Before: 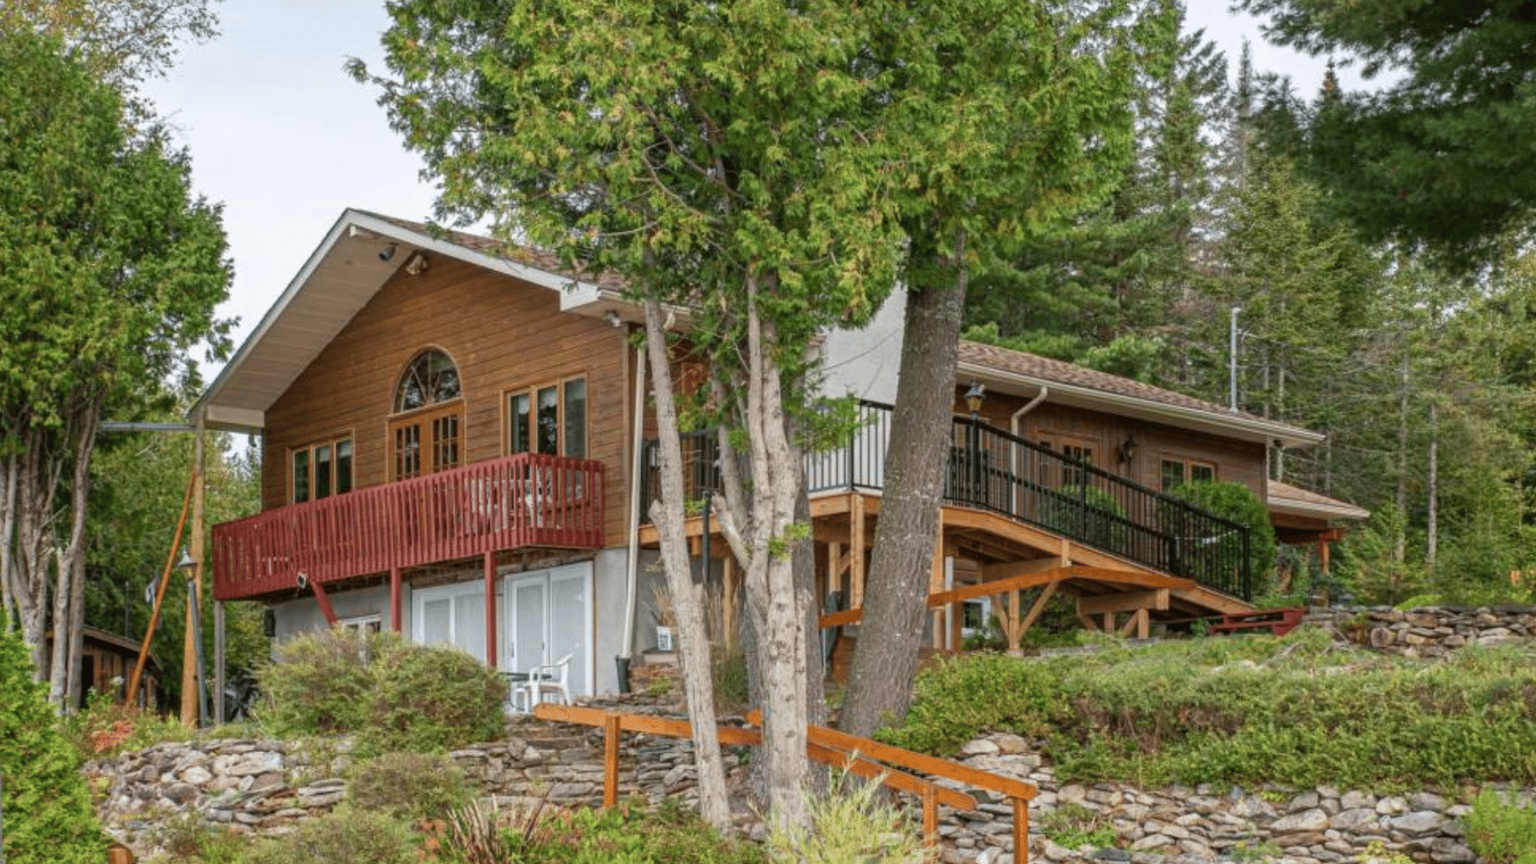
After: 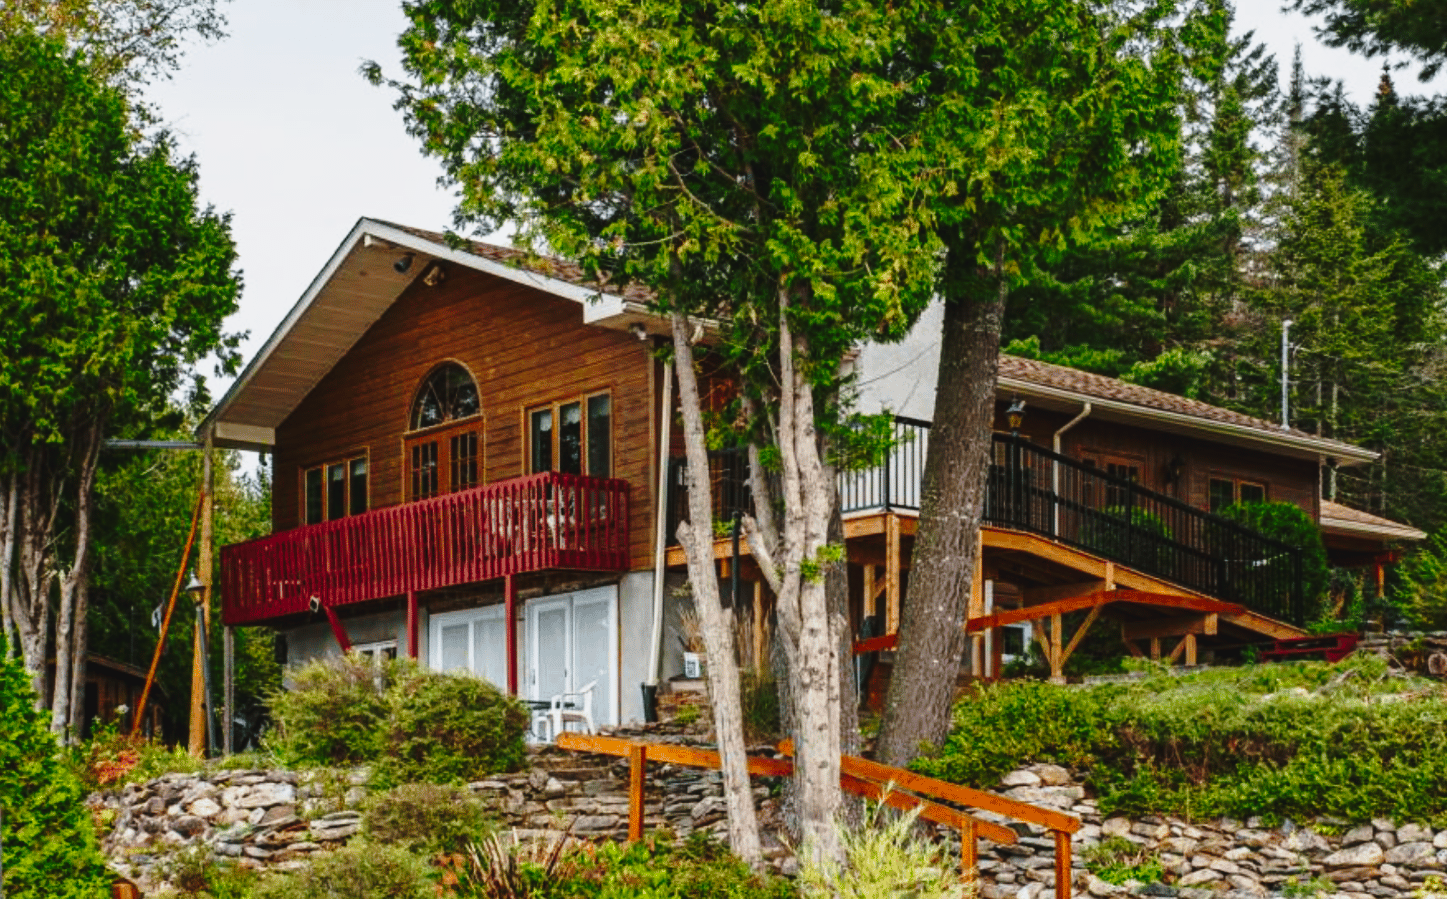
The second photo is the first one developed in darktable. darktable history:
contrast equalizer: y [[0.524 ×6], [0.512 ×6], [0.379 ×6], [0 ×6], [0 ×6]], mix 0.2
exposure: black level correction -0.015, exposure -0.189 EV, compensate highlight preservation false
color correction: highlights b* -0.053
crop: right 9.5%, bottom 0.048%
contrast brightness saturation: contrast 0.119, brightness -0.123, saturation 0.198
tone curve: curves: ch0 [(0, 0.032) (0.078, 0.052) (0.236, 0.168) (0.43, 0.472) (0.508, 0.566) (0.66, 0.754) (0.79, 0.883) (0.994, 0.974)]; ch1 [(0, 0) (0.161, 0.092) (0.35, 0.33) (0.379, 0.401) (0.456, 0.456) (0.508, 0.501) (0.547, 0.531) (0.573, 0.563) (0.625, 0.602) (0.718, 0.734) (1, 1)]; ch2 [(0, 0) (0.369, 0.427) (0.44, 0.434) (0.502, 0.501) (0.54, 0.537) (0.586, 0.59) (0.621, 0.604) (1, 1)], preserve colors none
tone equalizer: smoothing diameter 2.15%, edges refinement/feathering 15.83, mask exposure compensation -1.57 EV, filter diffusion 5
